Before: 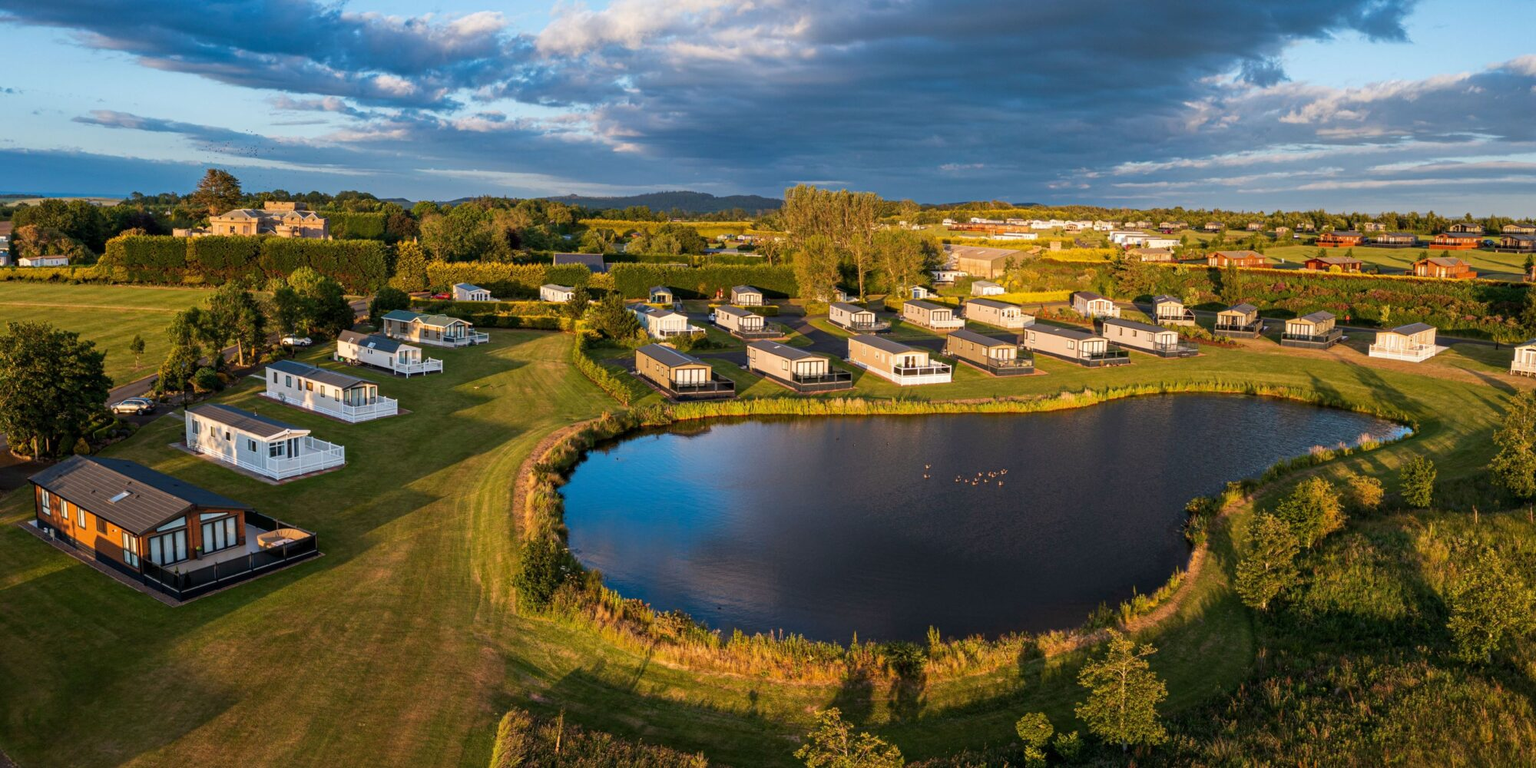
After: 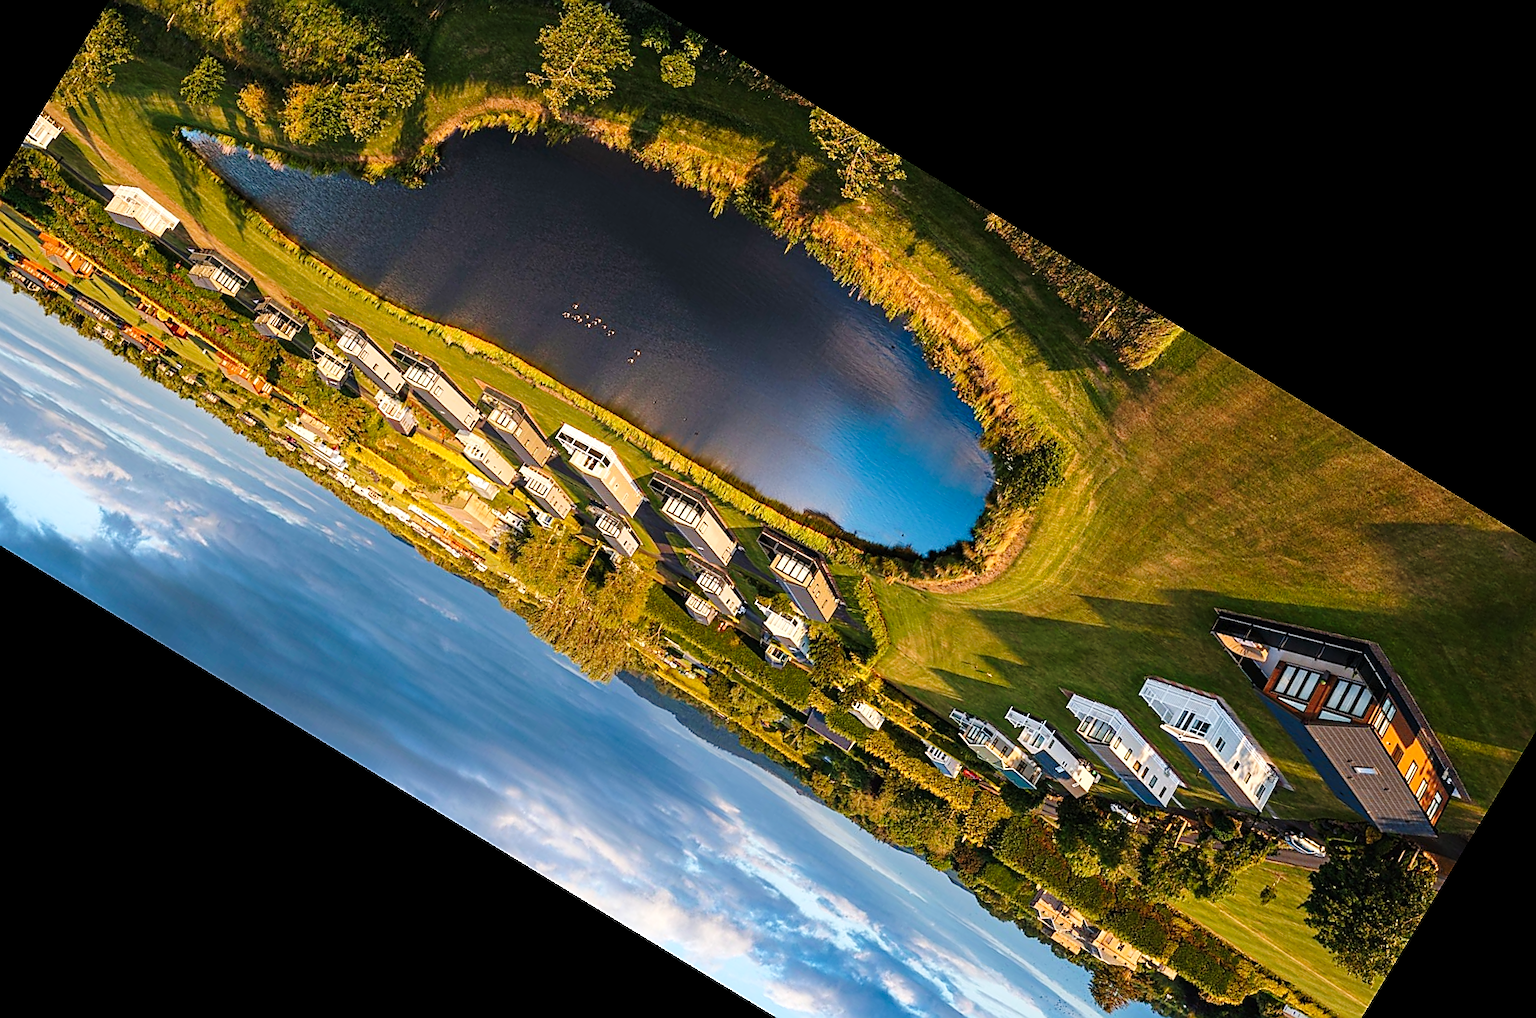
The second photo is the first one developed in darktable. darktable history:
crop and rotate: angle 148.68°, left 9.111%, top 15.603%, right 4.588%, bottom 17.041%
tone curve: curves: ch0 [(0, 0) (0.003, 0.015) (0.011, 0.019) (0.025, 0.026) (0.044, 0.041) (0.069, 0.057) (0.1, 0.085) (0.136, 0.116) (0.177, 0.158) (0.224, 0.215) (0.277, 0.286) (0.335, 0.367) (0.399, 0.452) (0.468, 0.534) (0.543, 0.612) (0.623, 0.698) (0.709, 0.775) (0.801, 0.858) (0.898, 0.928) (1, 1)], preserve colors none
sharpen: radius 1.4, amount 1.25, threshold 0.7
levels: levels [0, 0.476, 0.951]
